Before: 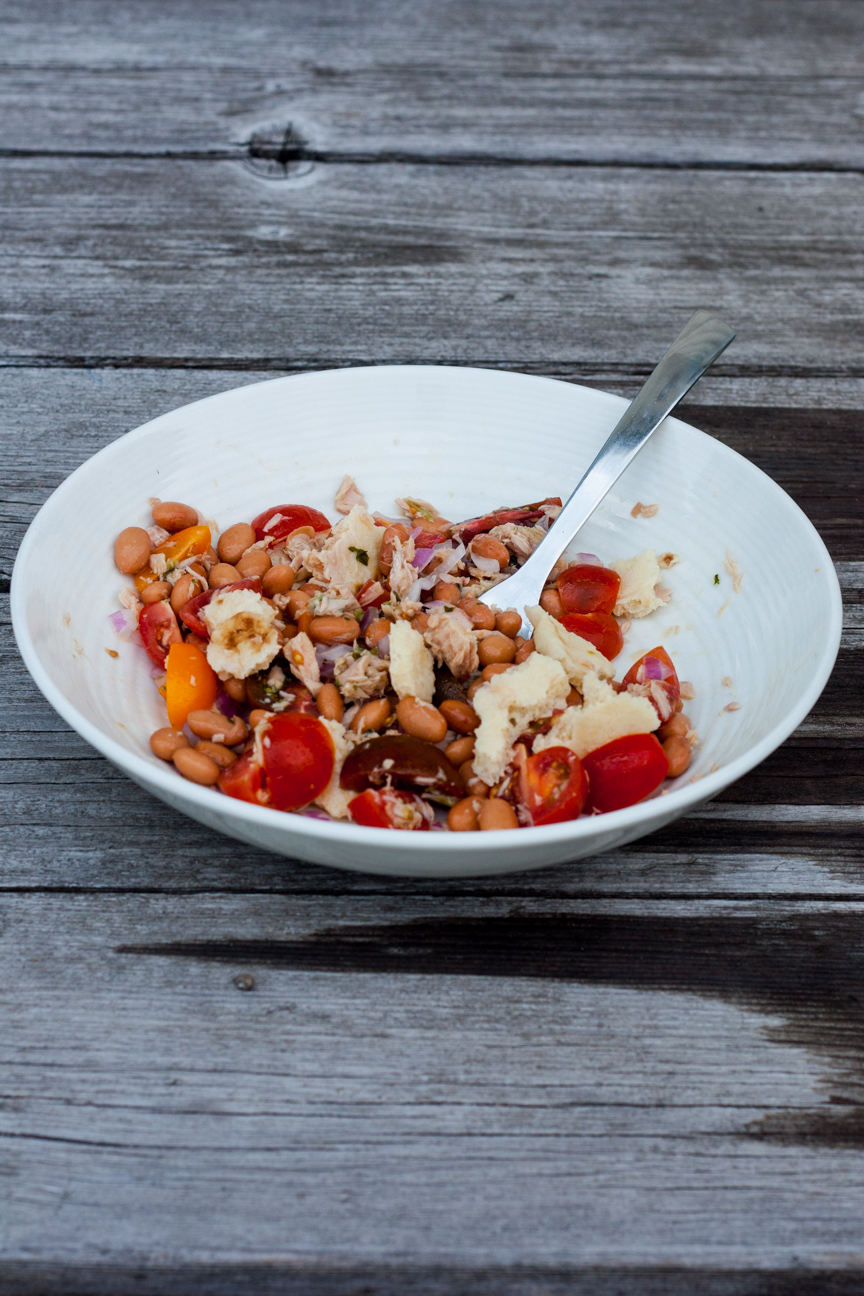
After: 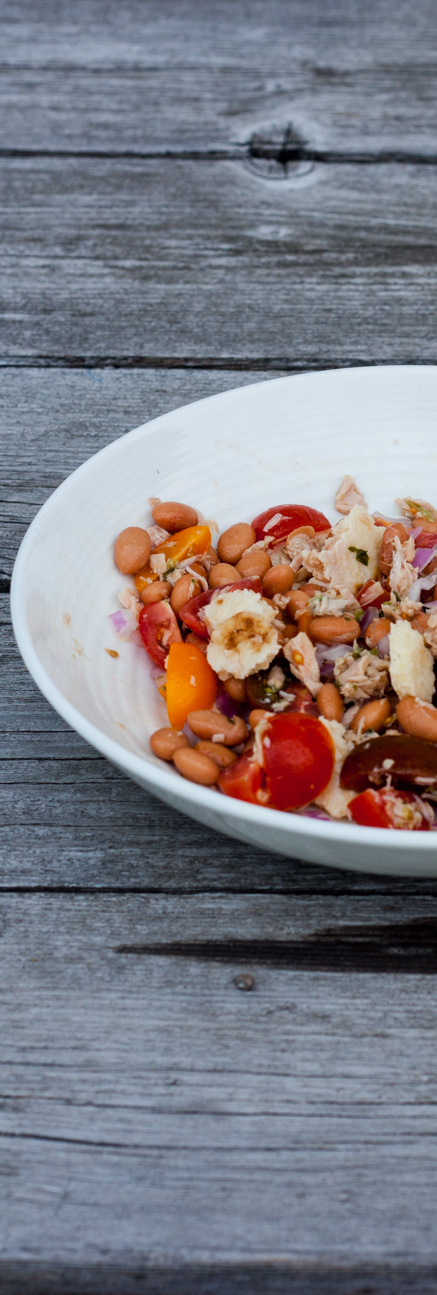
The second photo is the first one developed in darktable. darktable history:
crop and rotate: left 0.06%, top 0%, right 49.356%
